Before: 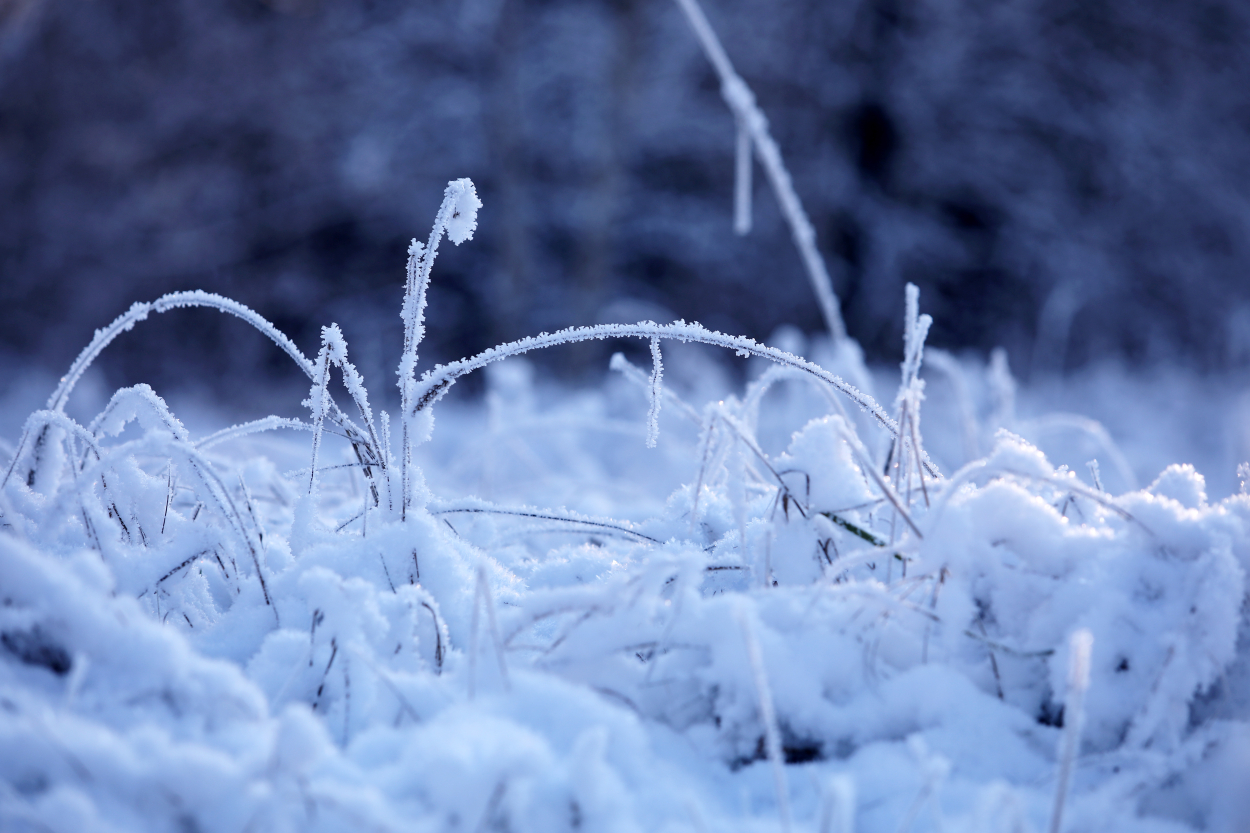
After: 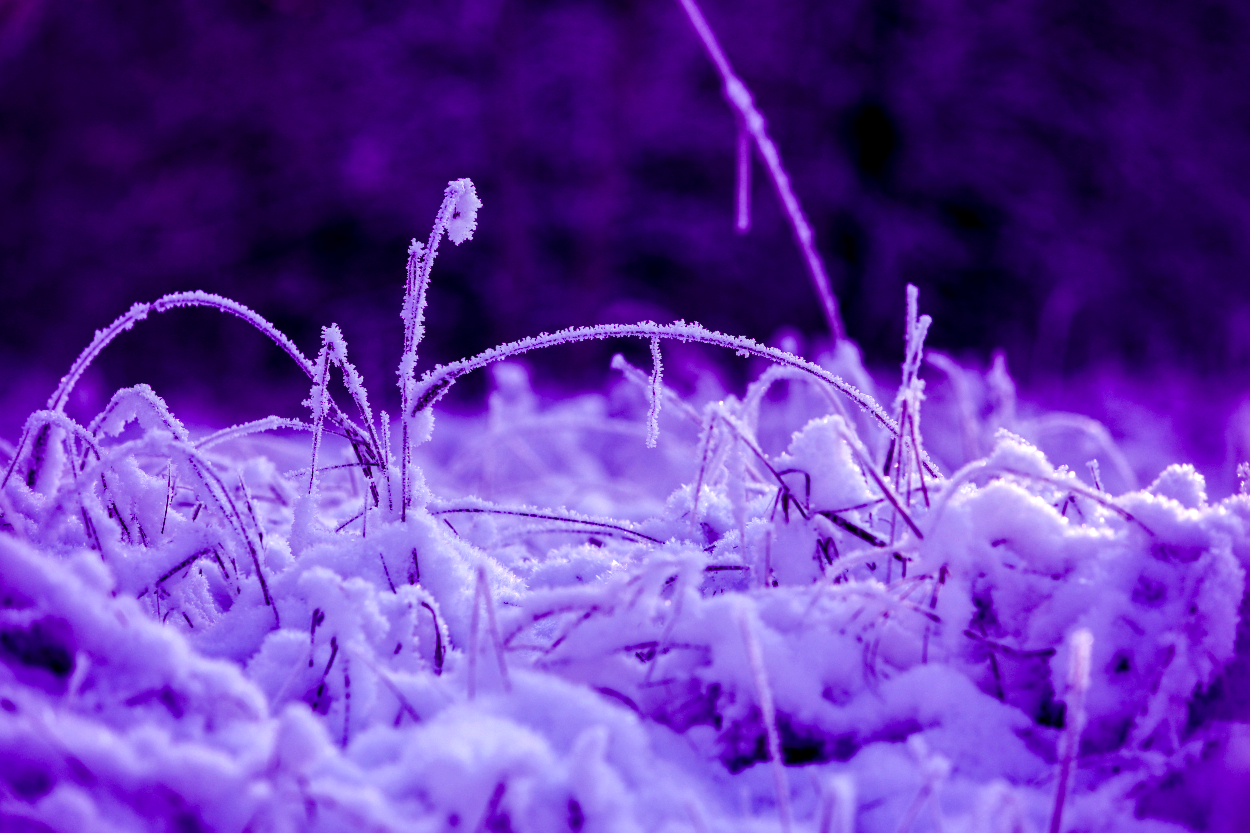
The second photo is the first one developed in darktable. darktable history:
color balance: mode lift, gamma, gain (sRGB), lift [1, 1, 0.101, 1]
color balance rgb: perceptual saturation grading › global saturation 20%, perceptual saturation grading › highlights -25%, perceptual saturation grading › shadows 25%
local contrast: detail 130%
